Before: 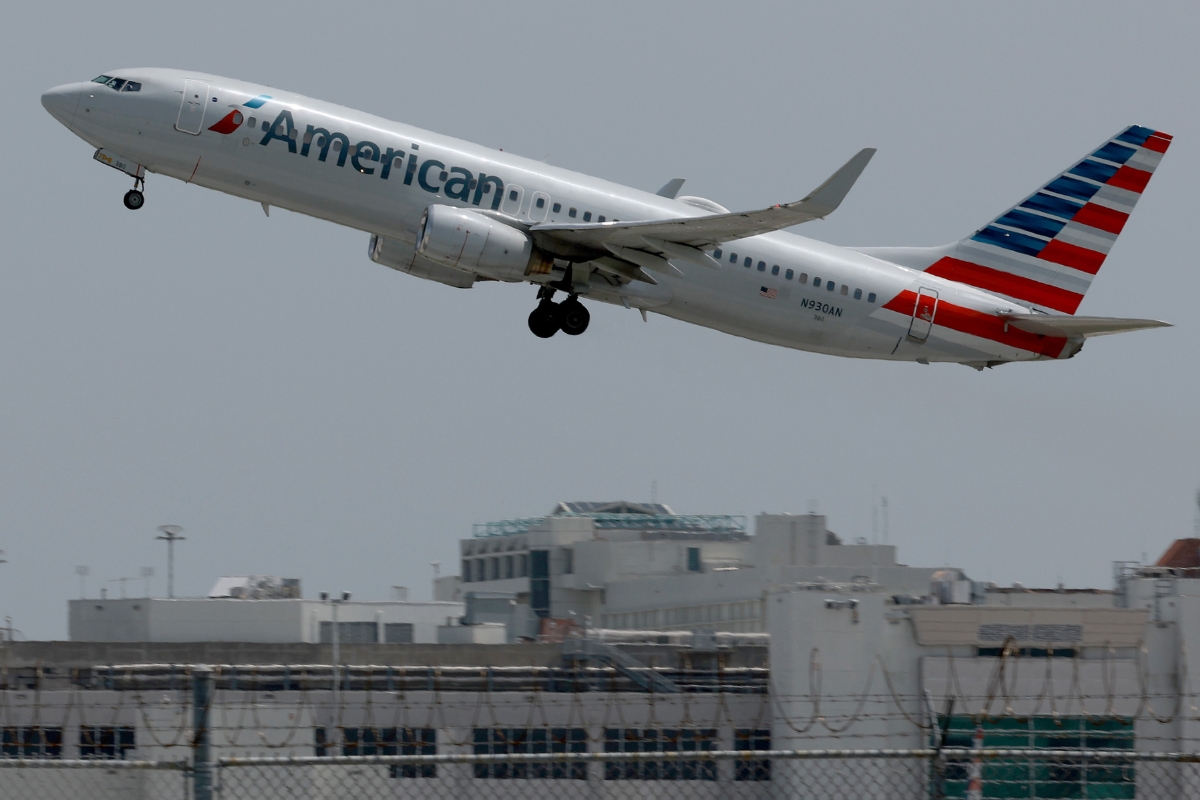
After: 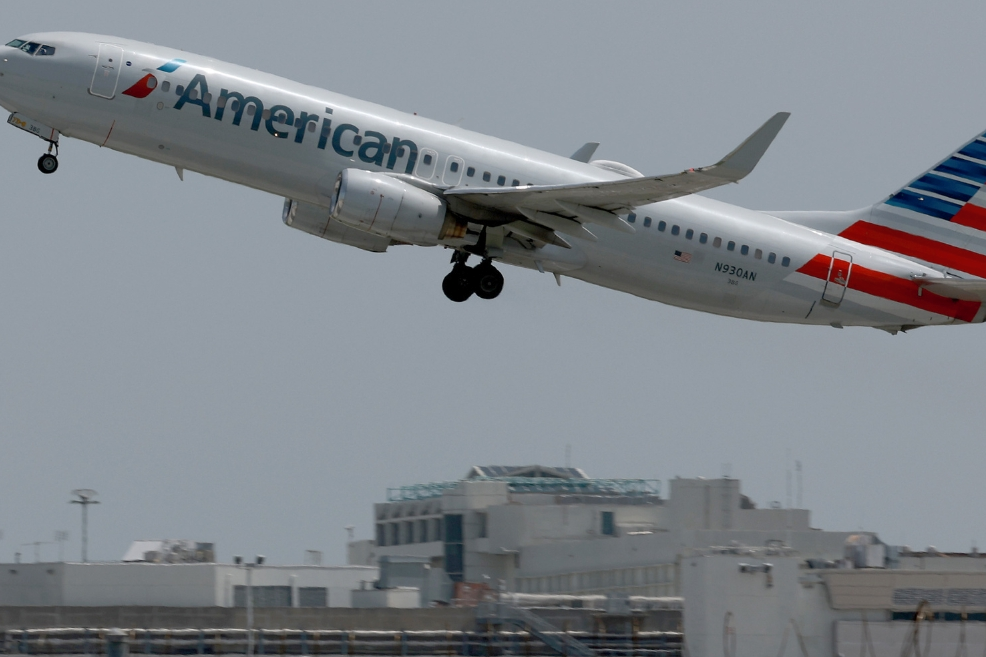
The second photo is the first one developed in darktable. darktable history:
shadows and highlights: shadows 43.06, highlights 6.94
crop and rotate: left 7.196%, top 4.574%, right 10.605%, bottom 13.178%
